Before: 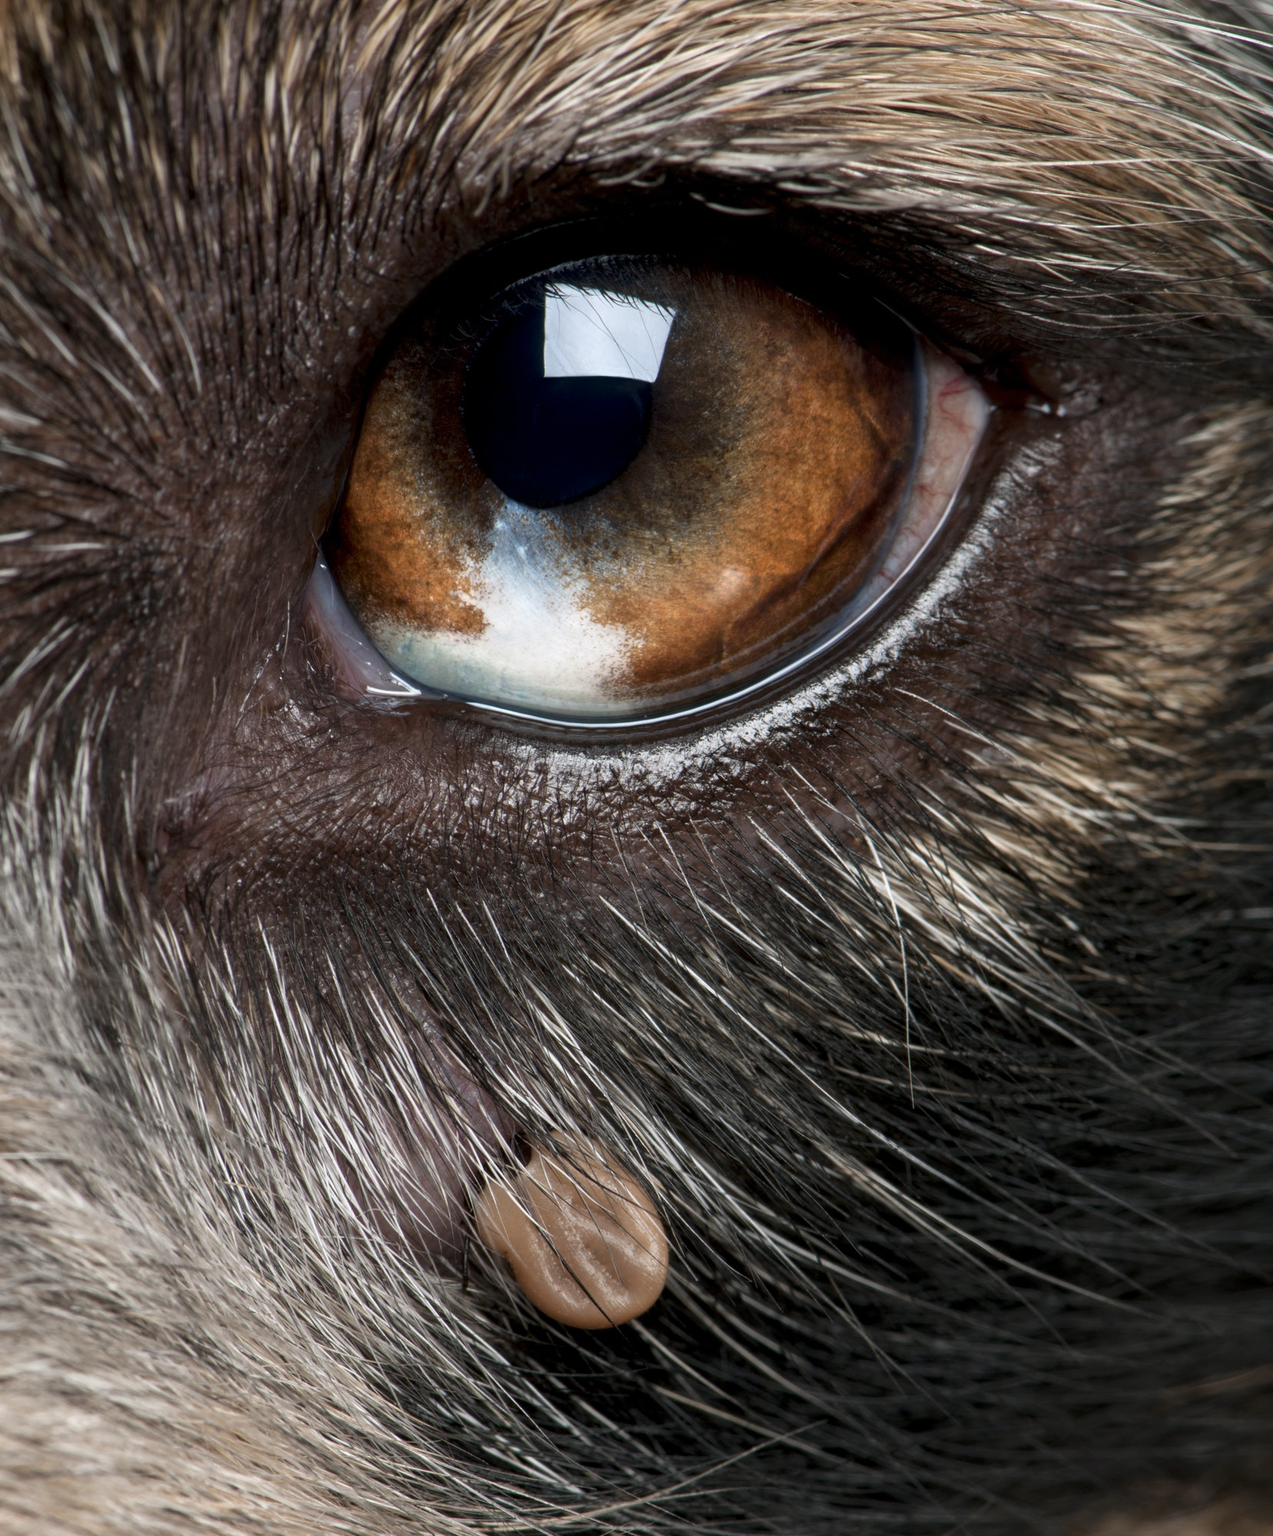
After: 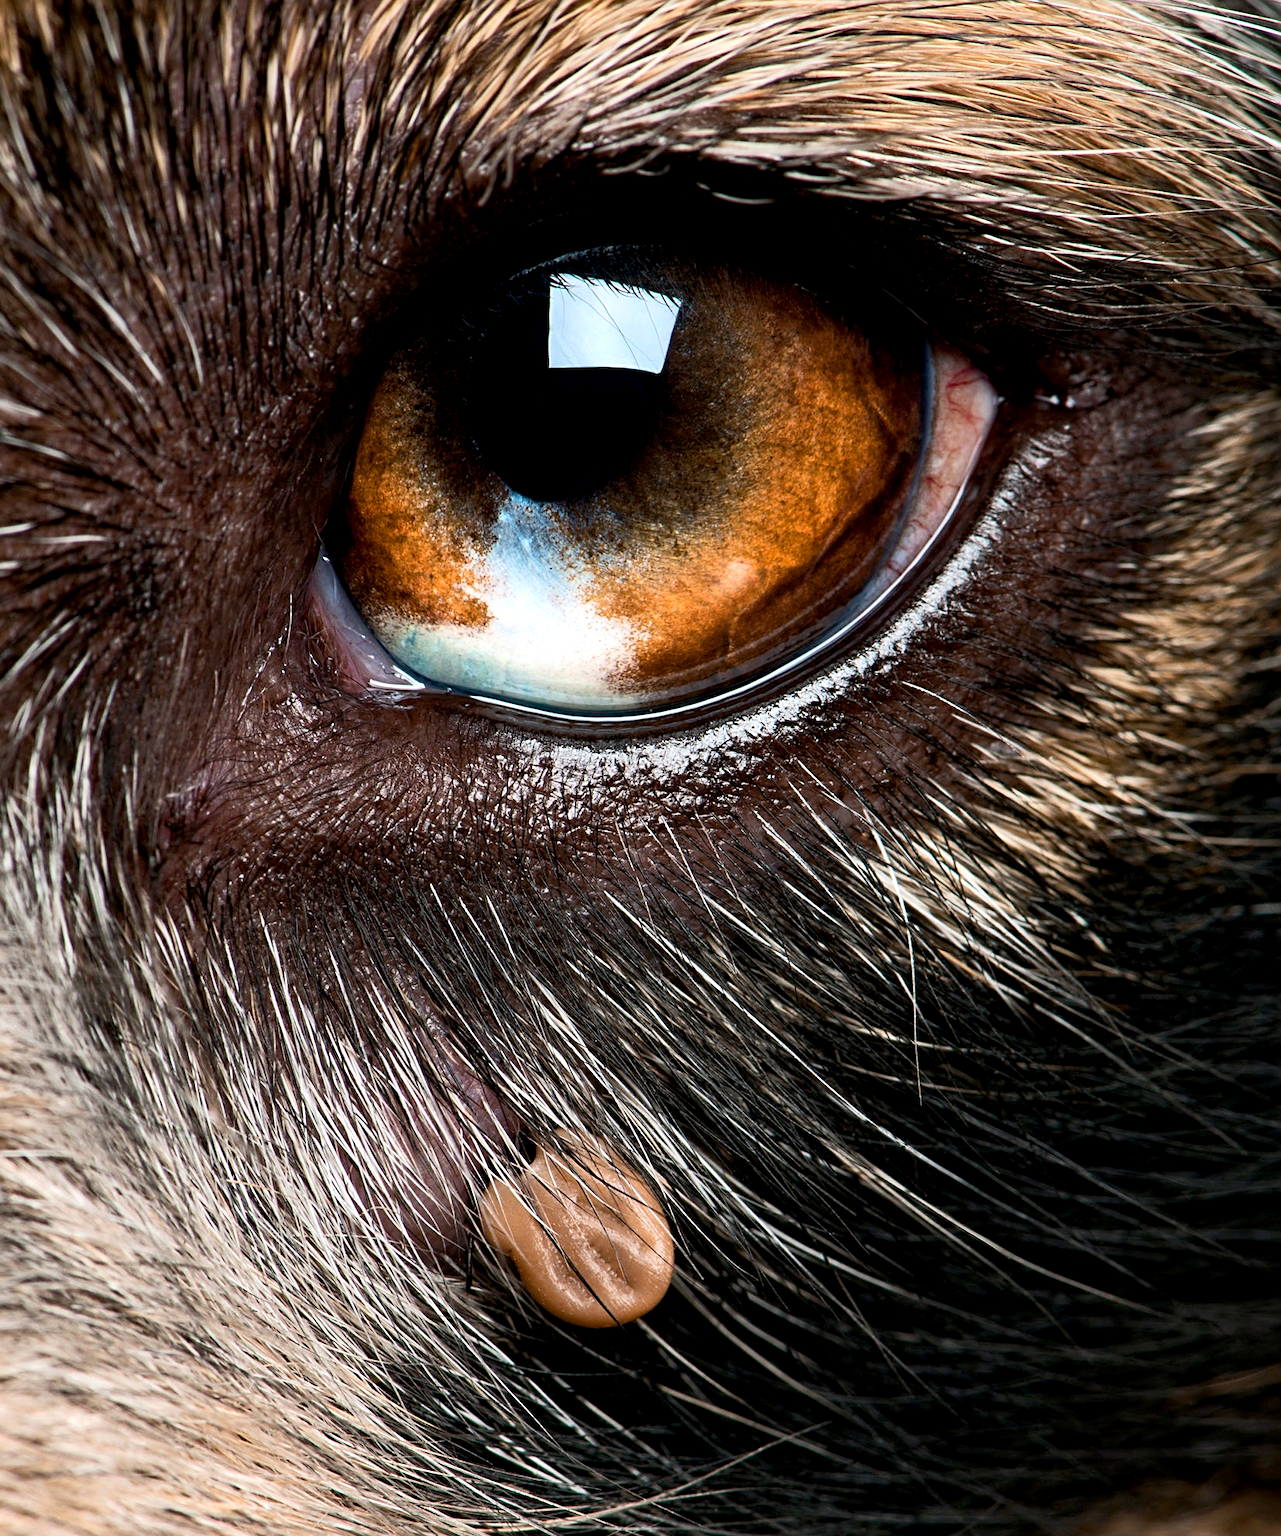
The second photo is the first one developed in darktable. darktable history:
crop: top 0.823%, right 0.073%
exposure: black level correction 0.005, exposure 0.004 EV, compensate highlight preservation false
contrast brightness saturation: saturation -0.068
tone equalizer: -8 EV 0.029 EV, -7 EV -0.024 EV, -6 EV 0.026 EV, -5 EV 0.028 EV, -4 EV 0.308 EV, -3 EV 0.635 EV, -2 EV 0.592 EV, -1 EV 0.203 EV, +0 EV 0.024 EV, edges refinement/feathering 500, mask exposure compensation -1.57 EV, preserve details no
color balance rgb: perceptual saturation grading › global saturation 10.052%, global vibrance 20%
sharpen: on, module defaults
haze removal: compatibility mode true, adaptive false
